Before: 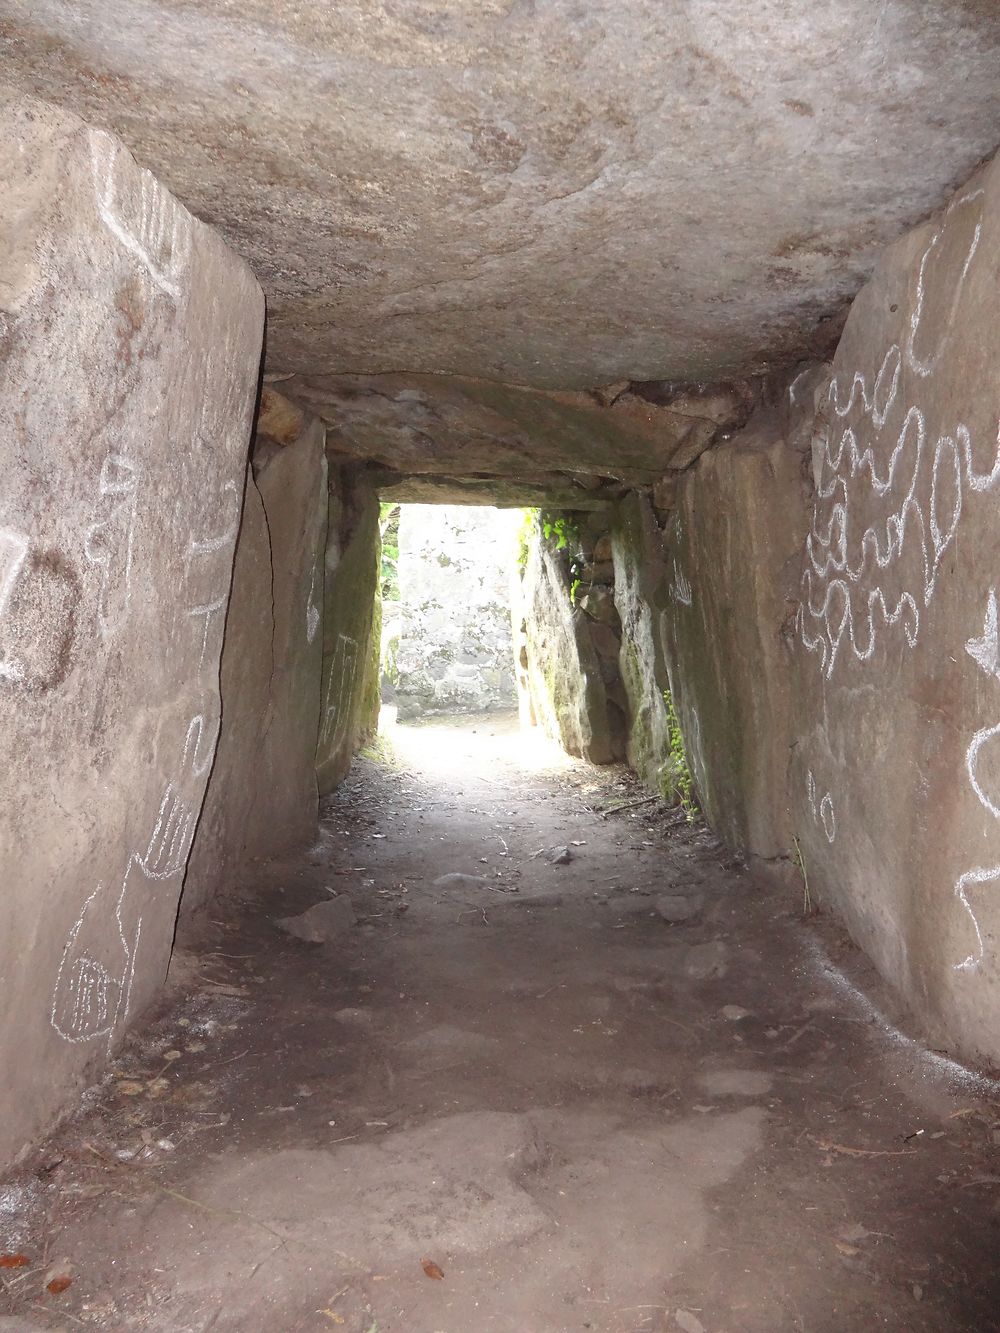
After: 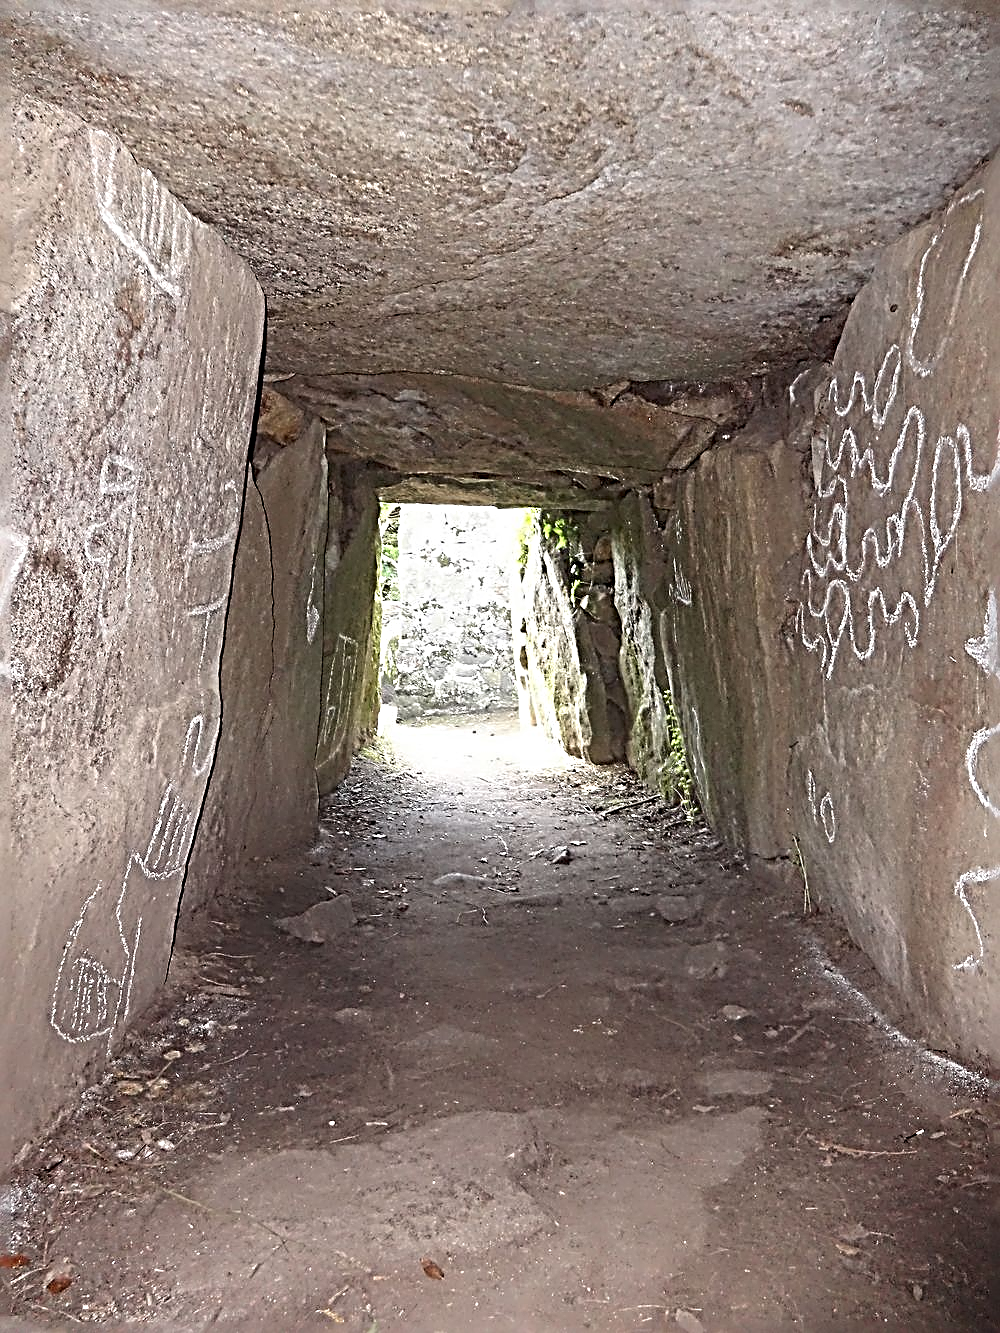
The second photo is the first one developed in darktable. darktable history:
sharpen: radius 4.012, amount 1.986
